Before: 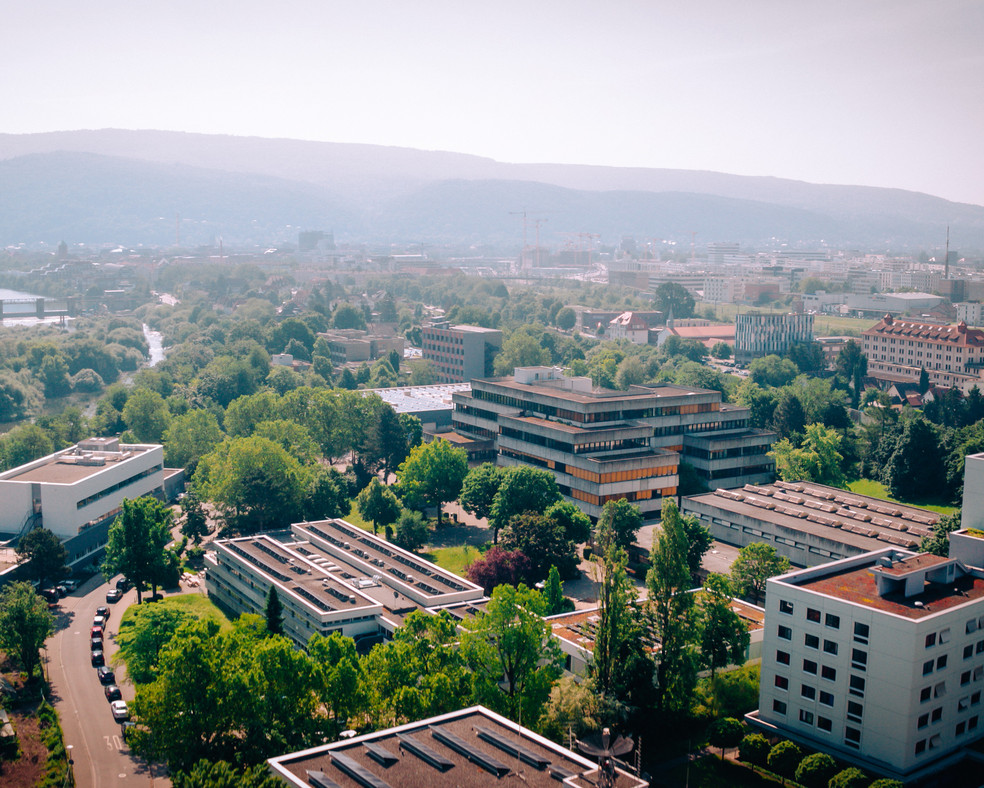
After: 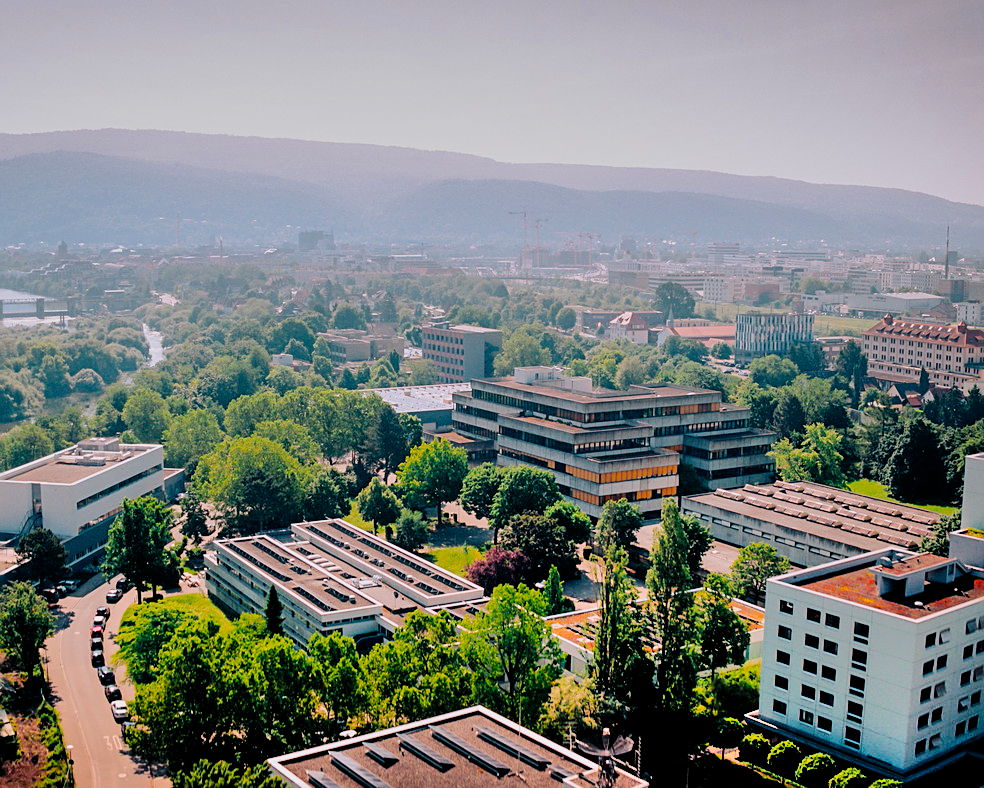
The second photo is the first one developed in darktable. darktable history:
sharpen: on, module defaults
filmic rgb: black relative exposure -7.75 EV, white relative exposure 4.4 EV, threshold 3 EV, target black luminance 0%, hardness 3.76, latitude 50.51%, contrast 1.074, highlights saturation mix 10%, shadows ↔ highlights balance -0.22%, color science v4 (2020), enable highlight reconstruction true
shadows and highlights: shadows 75, highlights -60.85, soften with gaussian
